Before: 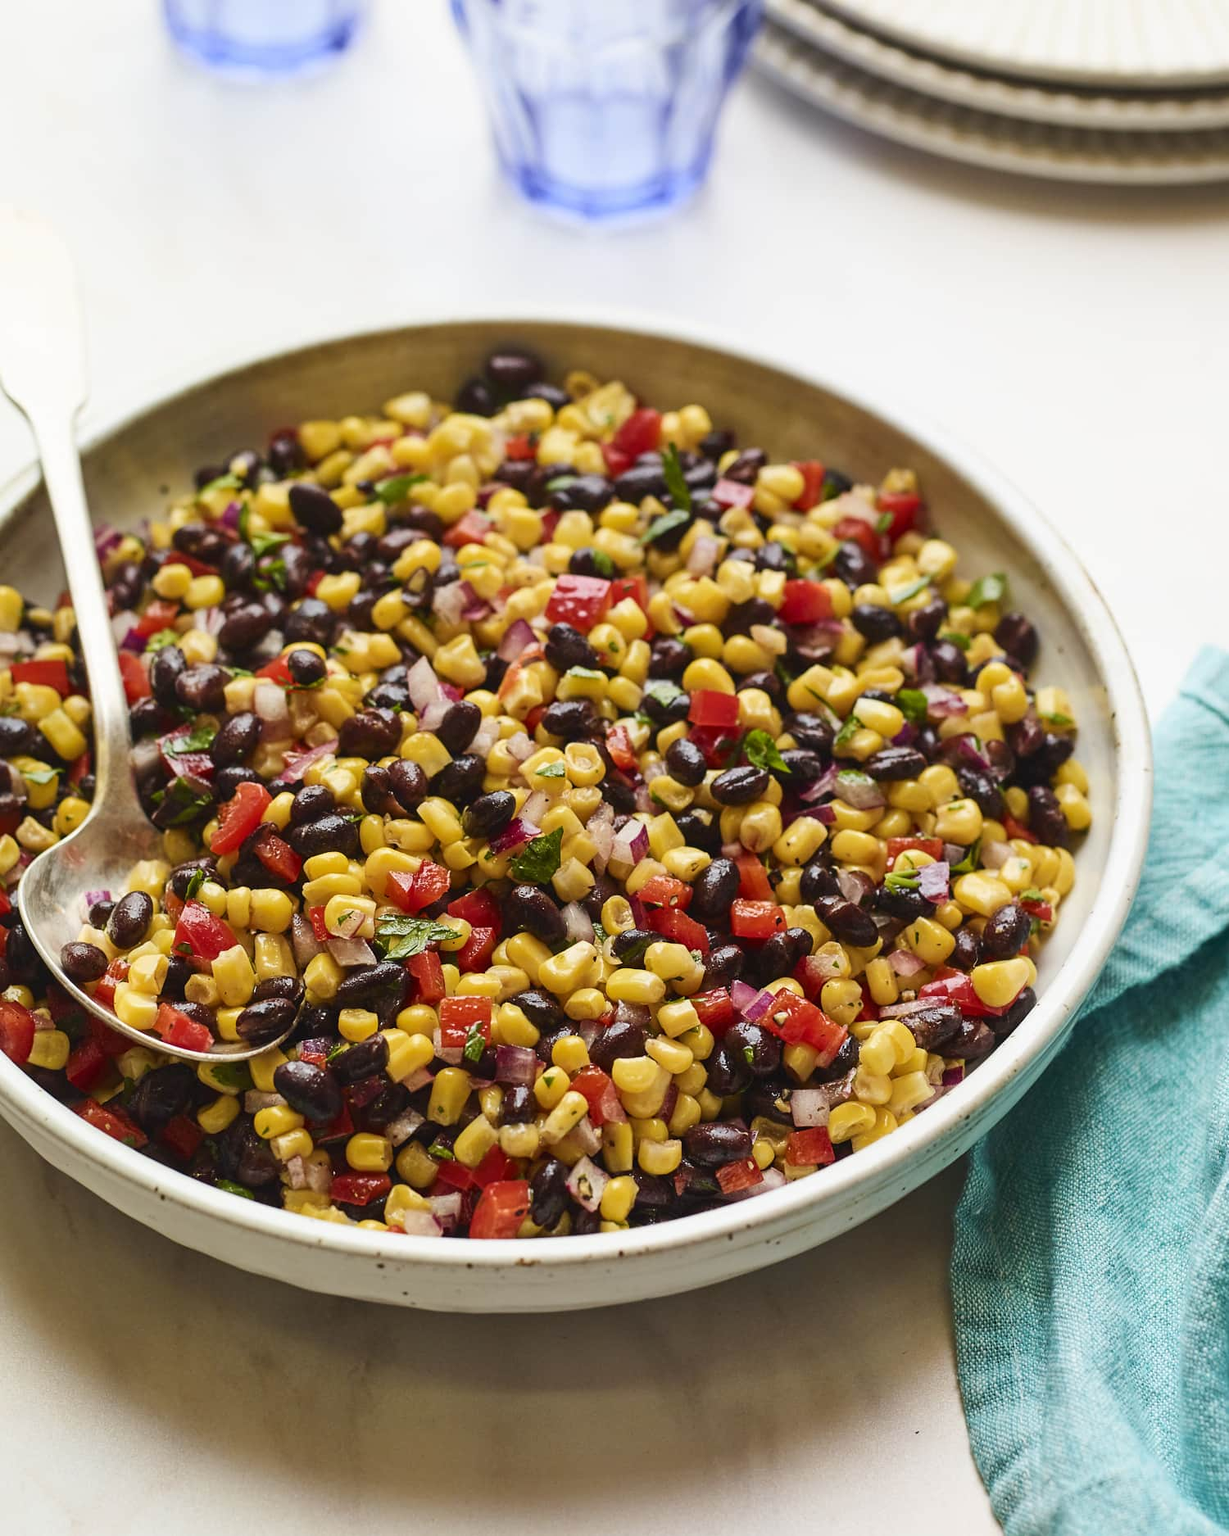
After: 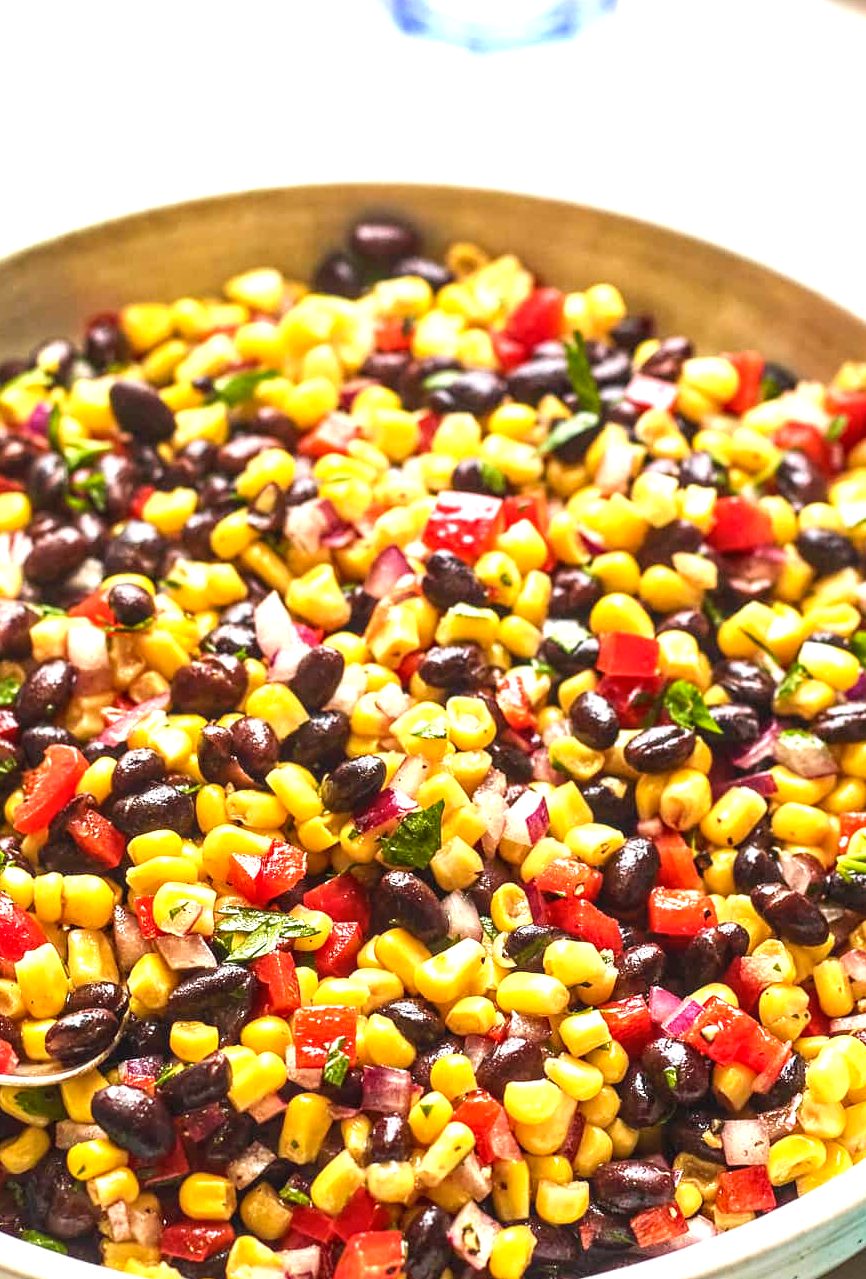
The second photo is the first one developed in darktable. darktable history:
tone equalizer: on, module defaults
local contrast: on, module defaults
crop: left 16.202%, top 11.208%, right 26.045%, bottom 20.557%
exposure: black level correction 0, exposure 1.173 EV, compensate exposure bias true, compensate highlight preservation false
